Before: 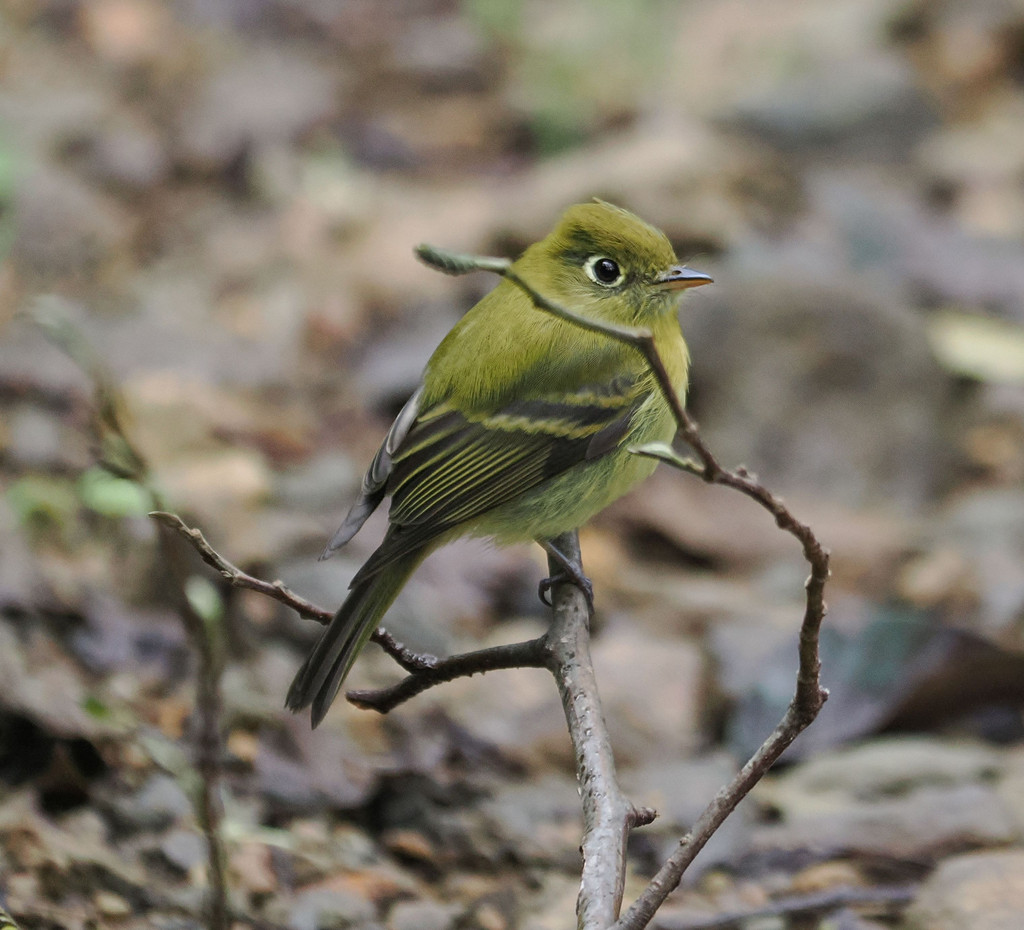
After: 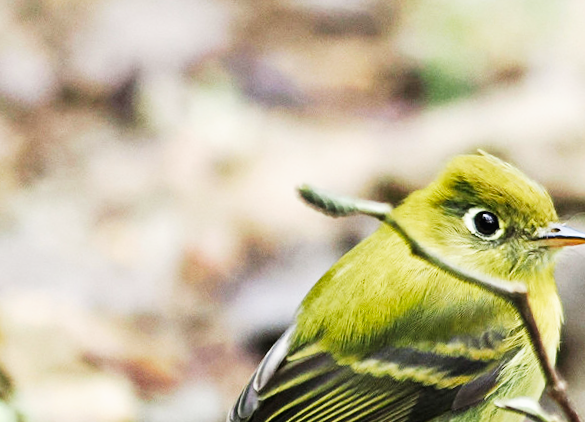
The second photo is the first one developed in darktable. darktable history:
rotate and perspective: rotation 4.1°, automatic cropping off
exposure: exposure 0.02 EV, compensate highlight preservation false
crop: left 15.306%, top 9.065%, right 30.789%, bottom 48.638%
base curve: curves: ch0 [(0, 0) (0.007, 0.004) (0.027, 0.03) (0.046, 0.07) (0.207, 0.54) (0.442, 0.872) (0.673, 0.972) (1, 1)], preserve colors none
